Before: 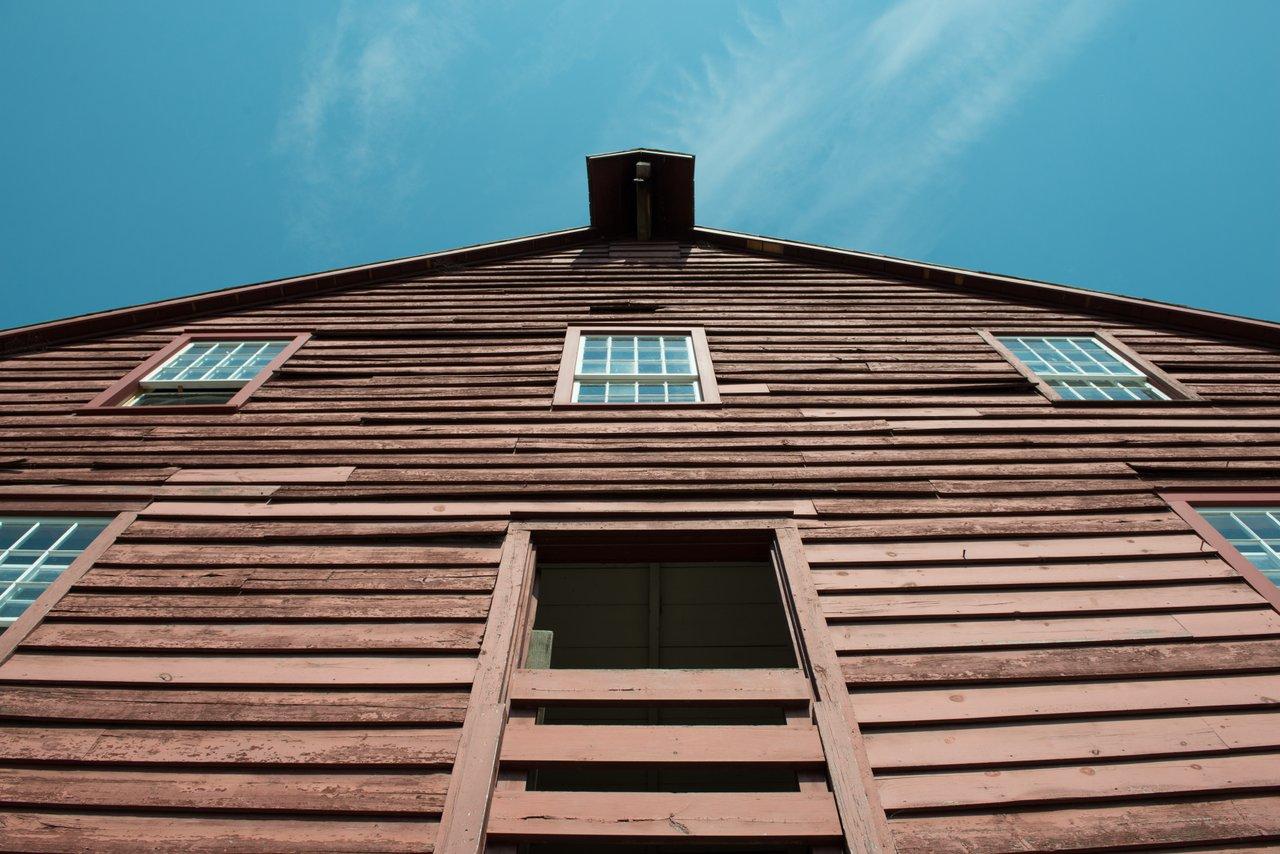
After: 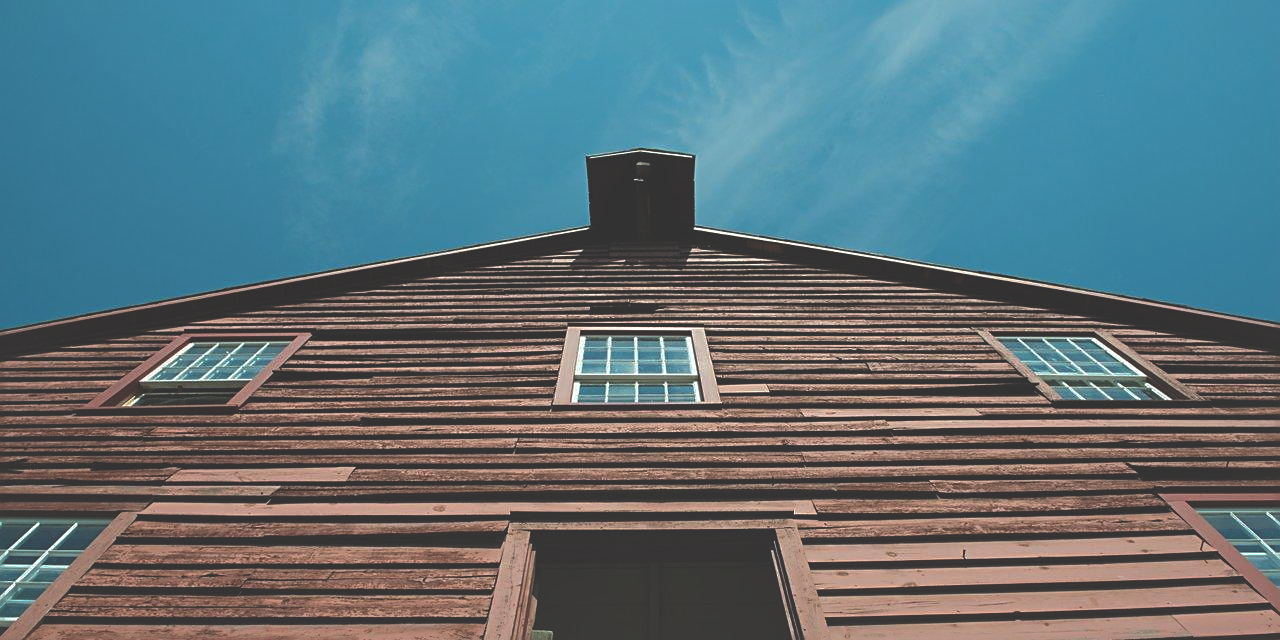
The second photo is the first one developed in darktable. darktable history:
shadows and highlights: shadows 40, highlights -60
crop: bottom 24.988%
sharpen: on, module defaults
rgb curve: curves: ch0 [(0, 0.186) (0.314, 0.284) (0.775, 0.708) (1, 1)], compensate middle gray true, preserve colors none
